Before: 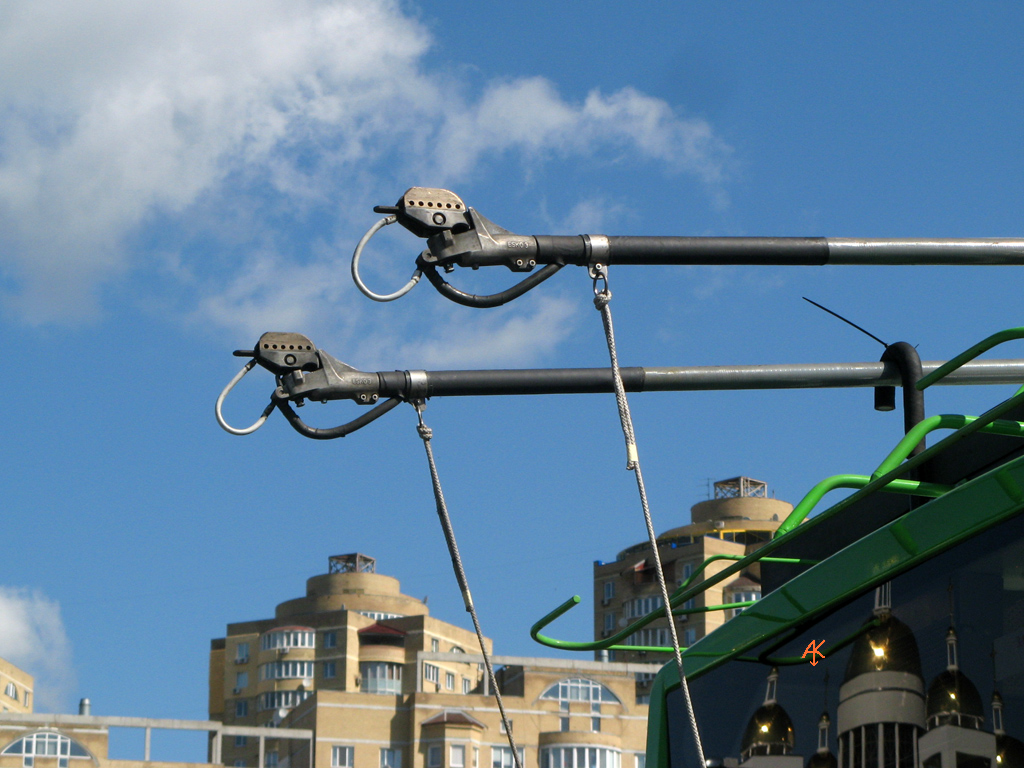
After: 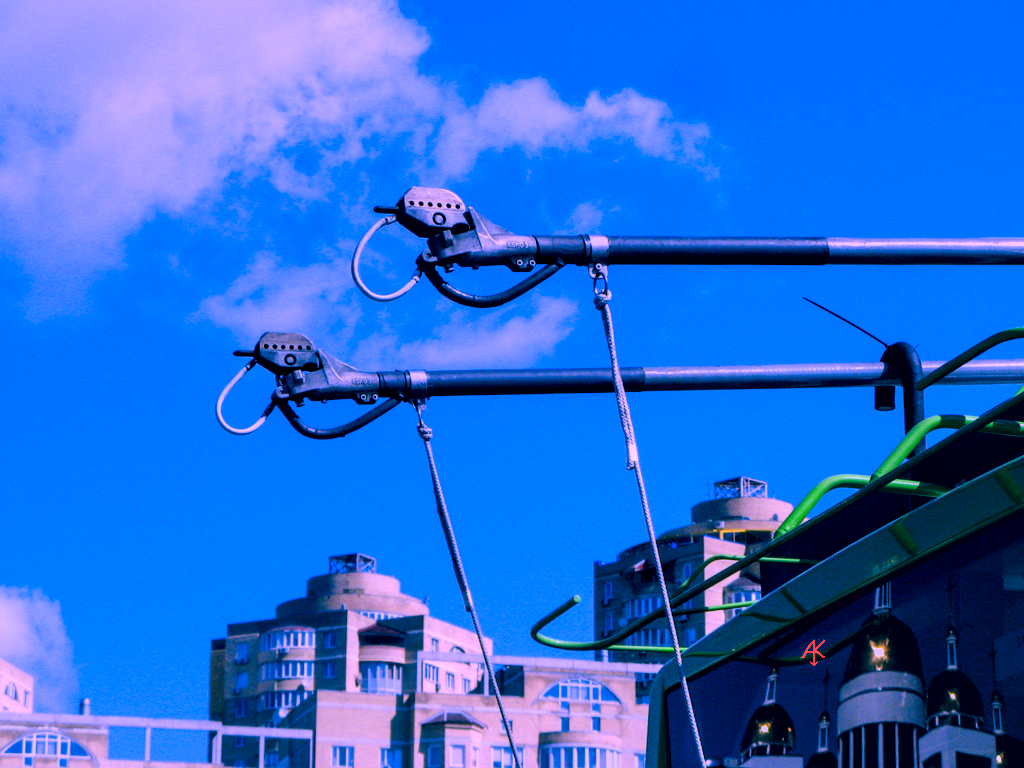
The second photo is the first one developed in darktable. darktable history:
local contrast: highlights 60%, shadows 60%, detail 160%
filmic rgb: black relative exposure -7.65 EV, white relative exposure 4.56 EV, hardness 3.61
color correction: highlights a* 17.03, highlights b* 0.205, shadows a* -15.38, shadows b* -14.56, saturation 1.5
white balance: red 0.98, blue 1.61
